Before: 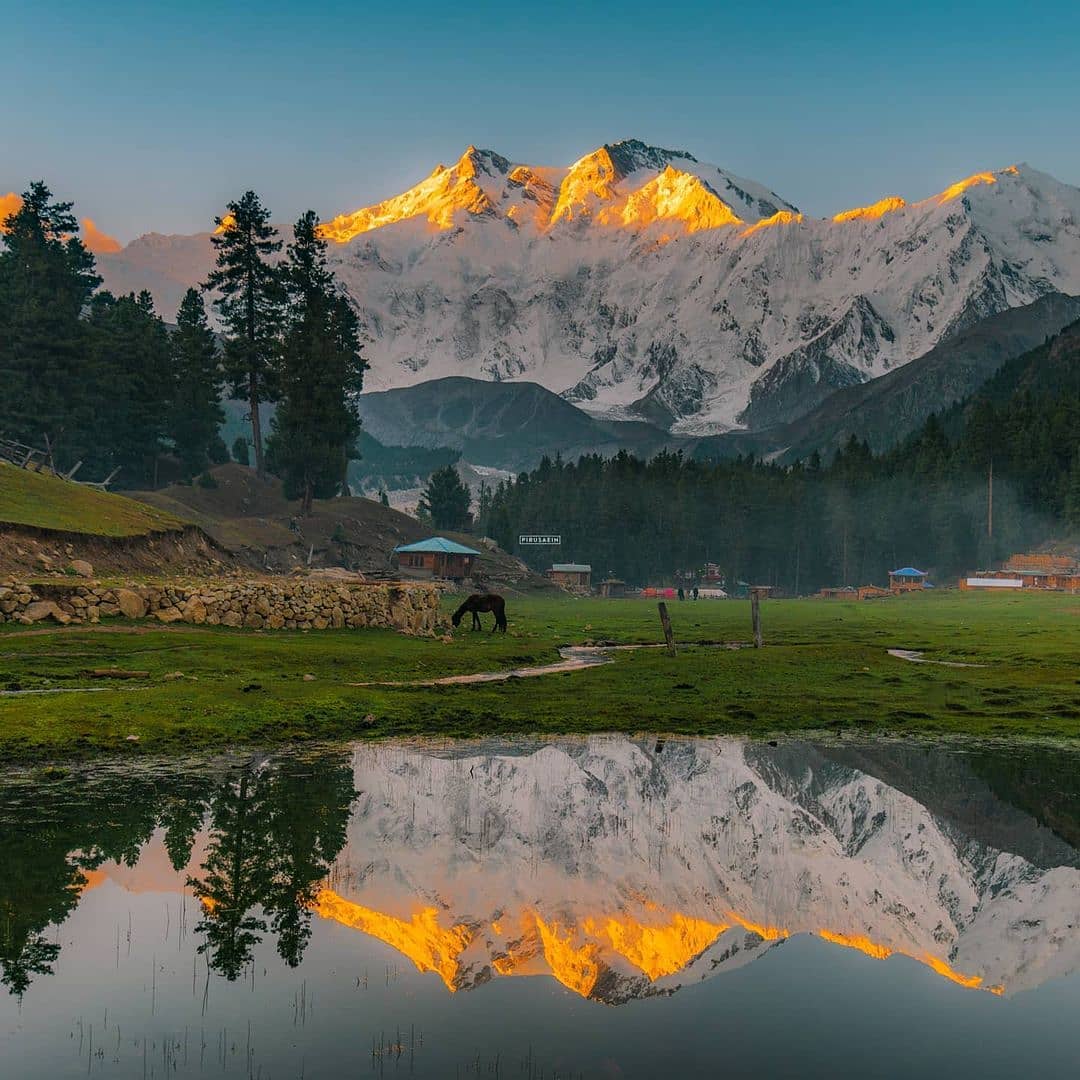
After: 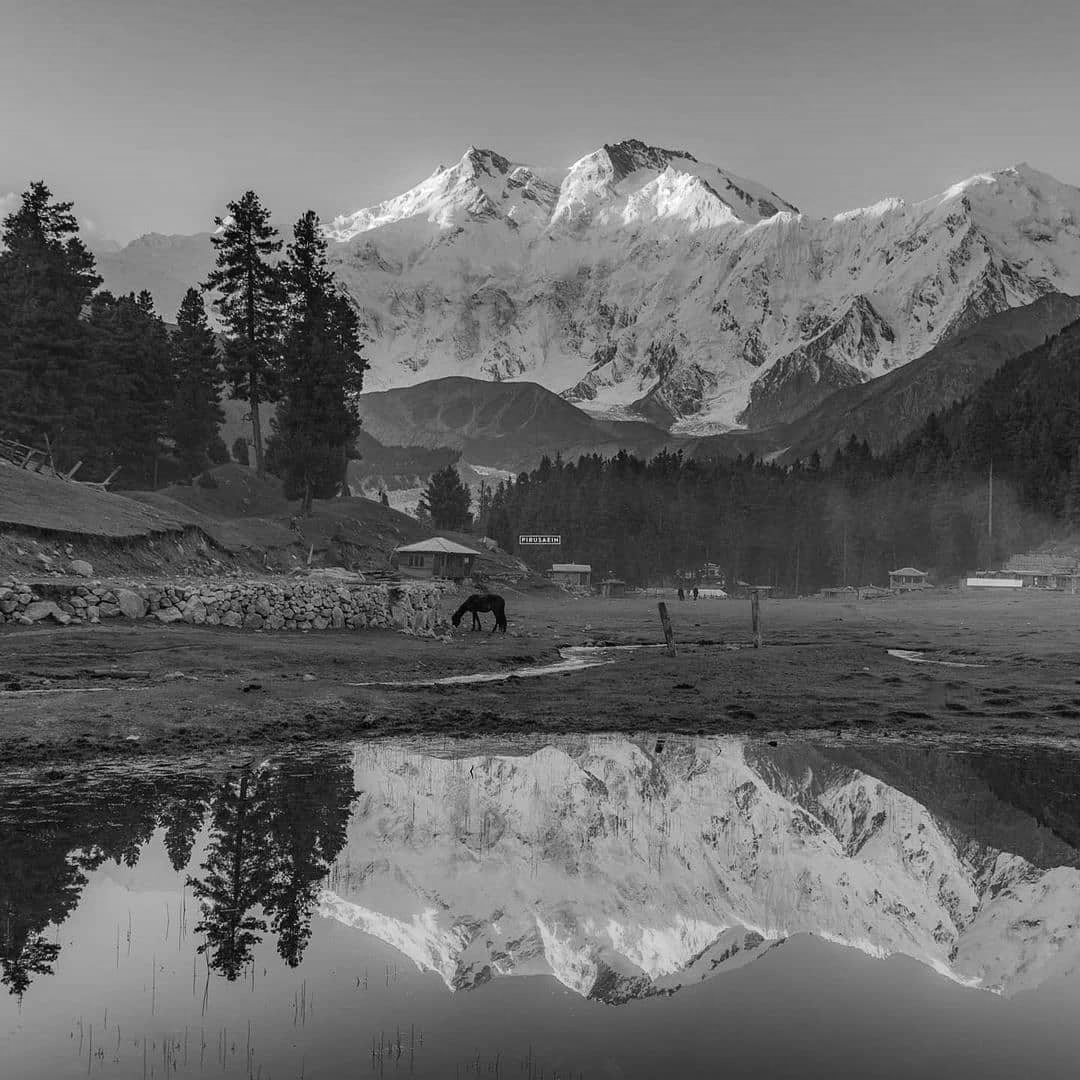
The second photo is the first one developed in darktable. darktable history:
monochrome: on, module defaults
exposure: exposure 0.29 EV, compensate highlight preservation false
